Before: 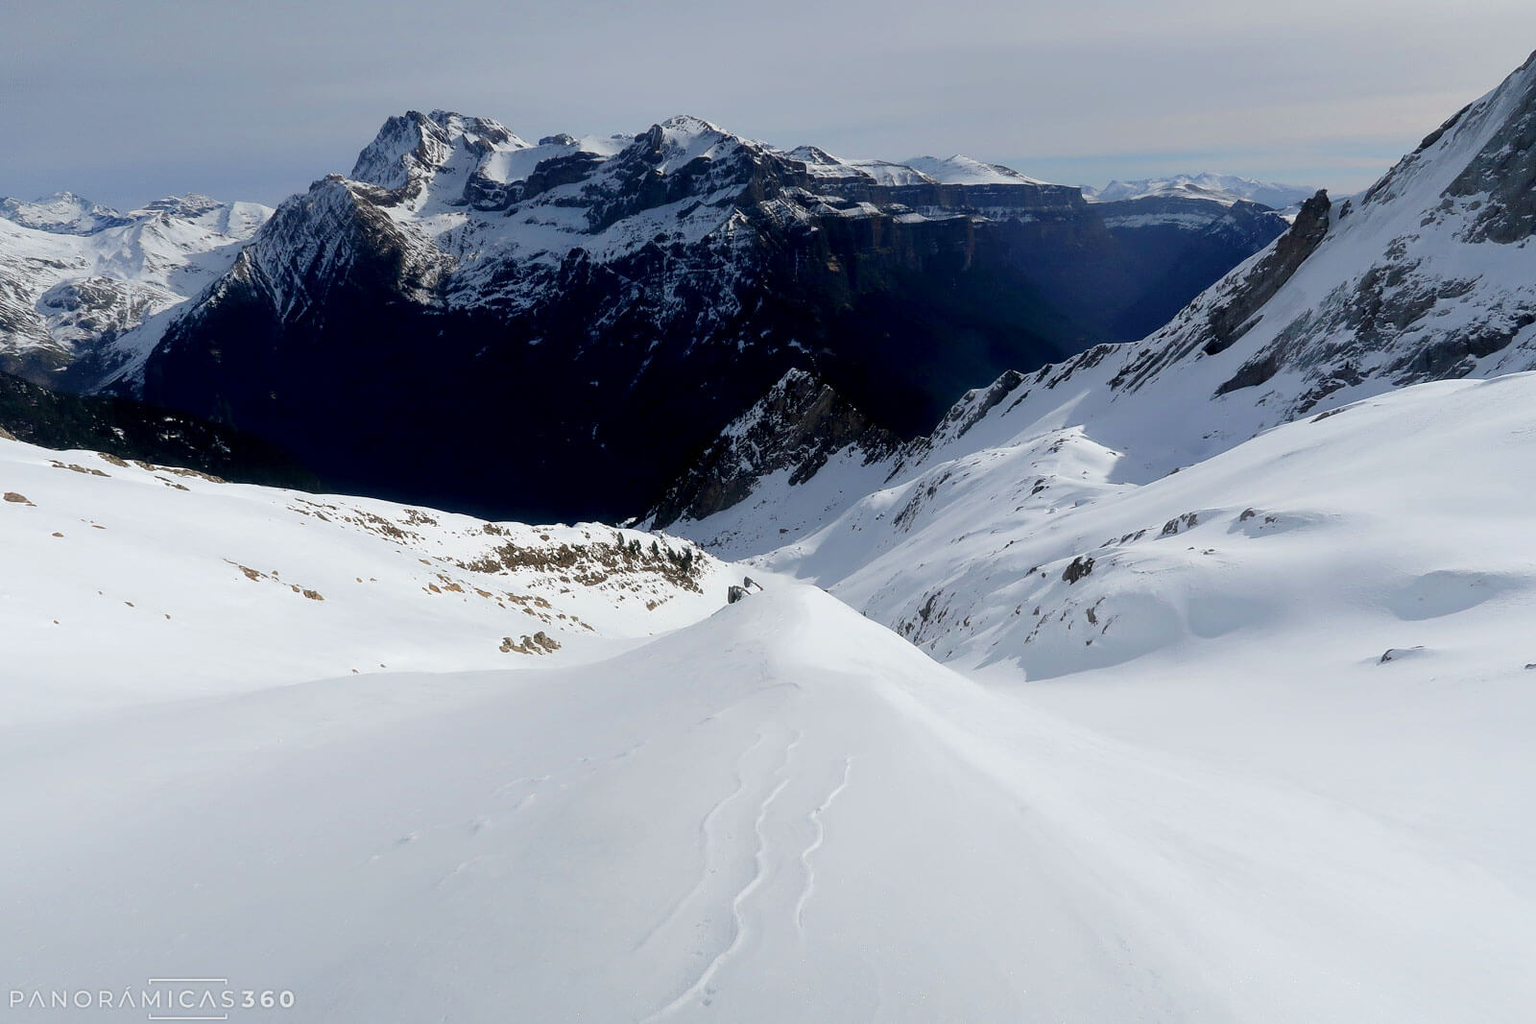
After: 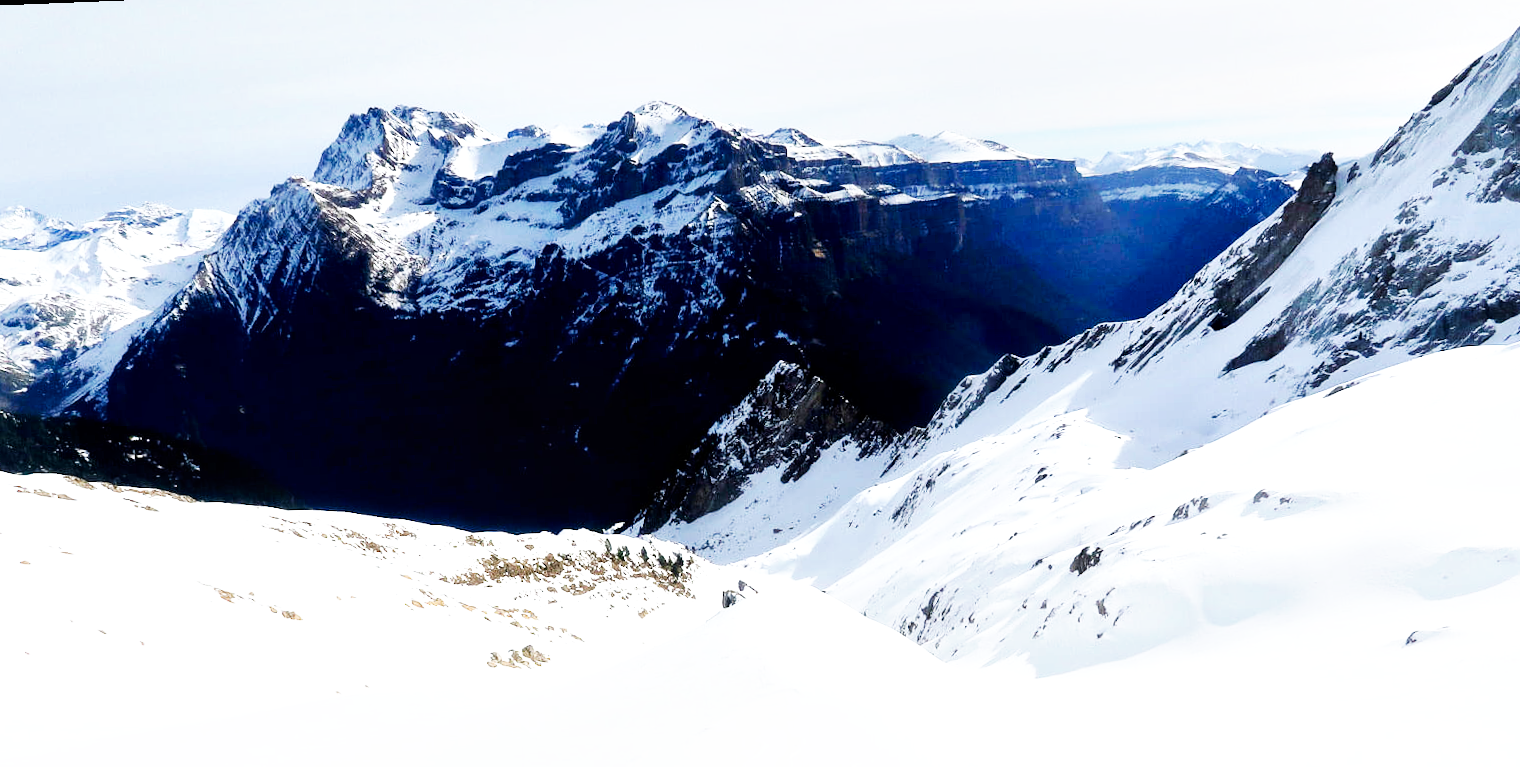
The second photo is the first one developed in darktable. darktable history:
rotate and perspective: rotation -2.12°, lens shift (vertical) 0.009, lens shift (horizontal) -0.008, automatic cropping original format, crop left 0.036, crop right 0.964, crop top 0.05, crop bottom 0.959
exposure: black level correction 0, exposure 0.5 EV, compensate highlight preservation false
base curve: curves: ch0 [(0, 0) (0.007, 0.004) (0.027, 0.03) (0.046, 0.07) (0.207, 0.54) (0.442, 0.872) (0.673, 0.972) (1, 1)], preserve colors none
local contrast: mode bilateral grid, contrast 20, coarseness 50, detail 130%, midtone range 0.2
crop: bottom 24.988%
